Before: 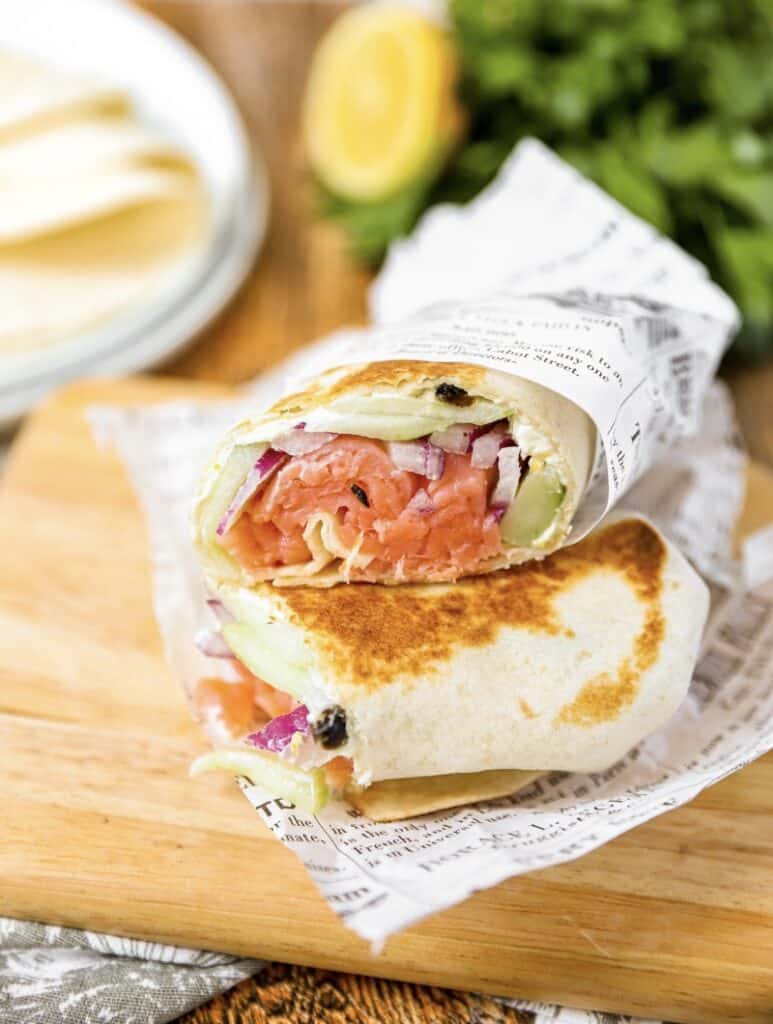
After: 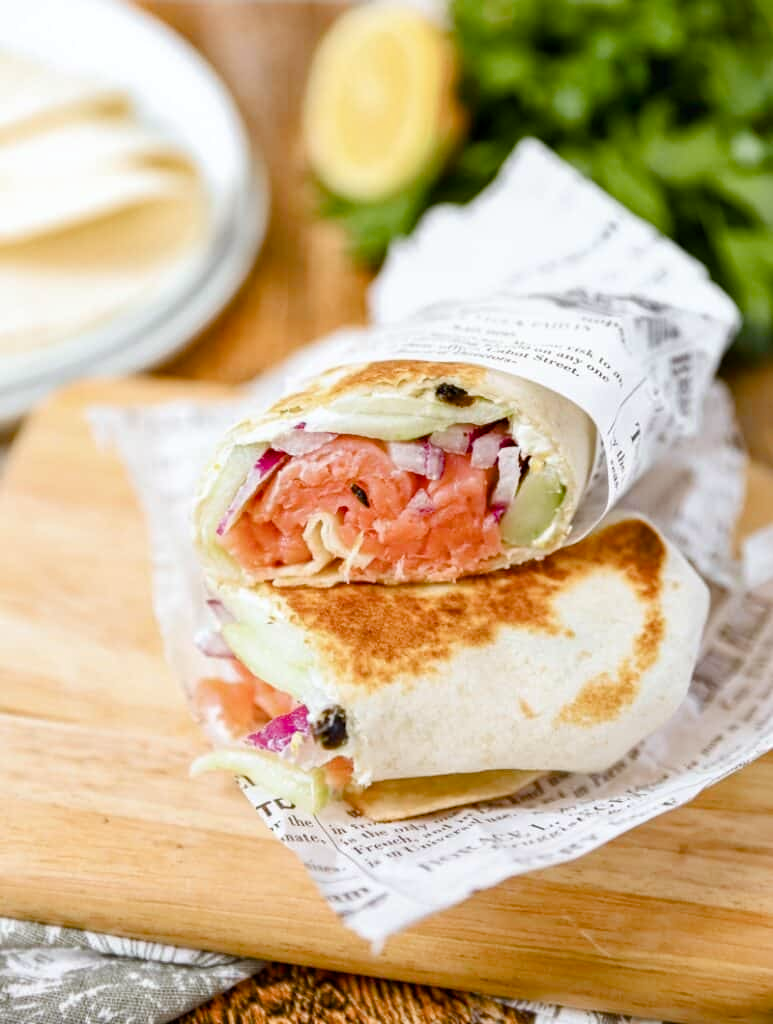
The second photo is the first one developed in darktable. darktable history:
color balance rgb: perceptual saturation grading › global saturation 20%, perceptual saturation grading › highlights -50%, perceptual saturation grading › shadows 30%
white balance: red 0.988, blue 1.017
